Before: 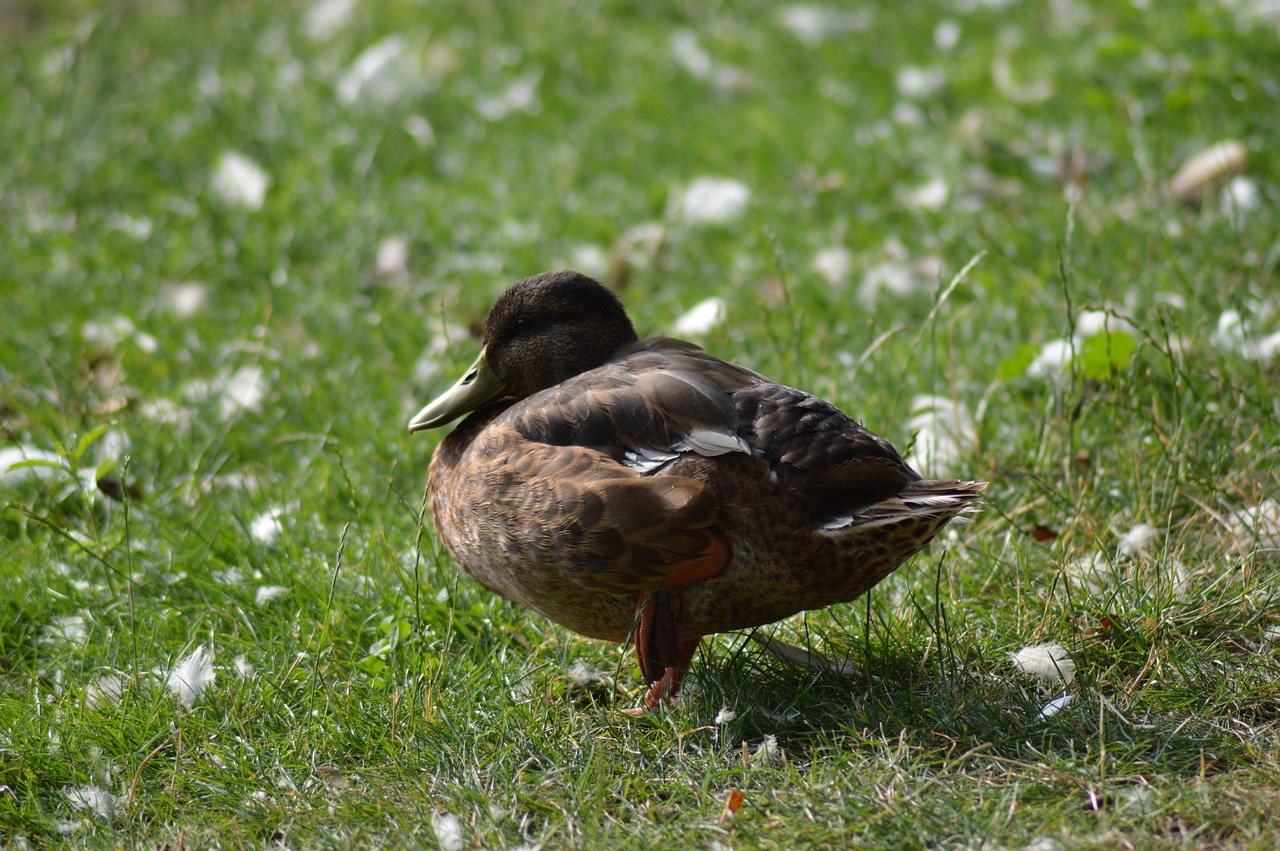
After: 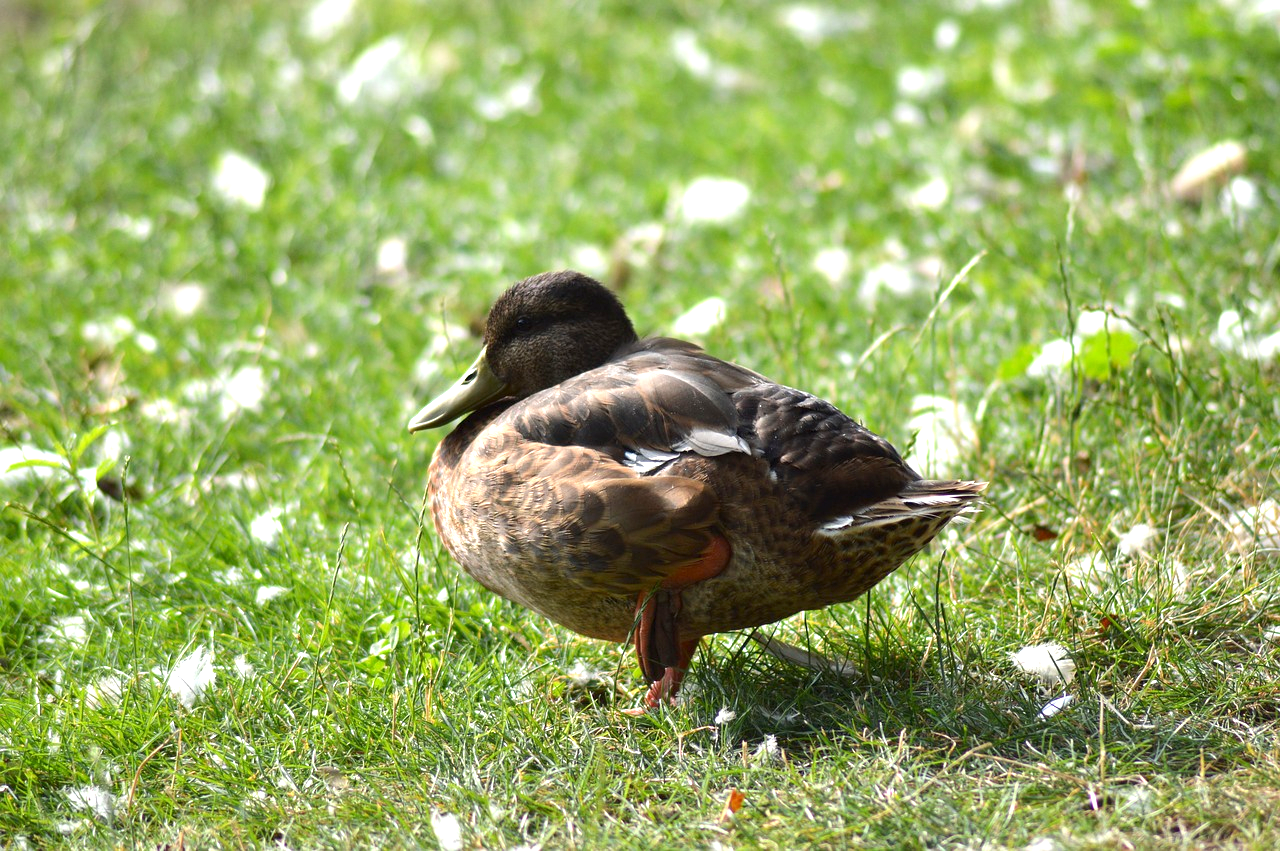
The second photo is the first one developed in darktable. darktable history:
white balance: red 1, blue 1
exposure: black level correction 0.001, exposure 1.129 EV, compensate exposure bias true, compensate highlight preservation false
